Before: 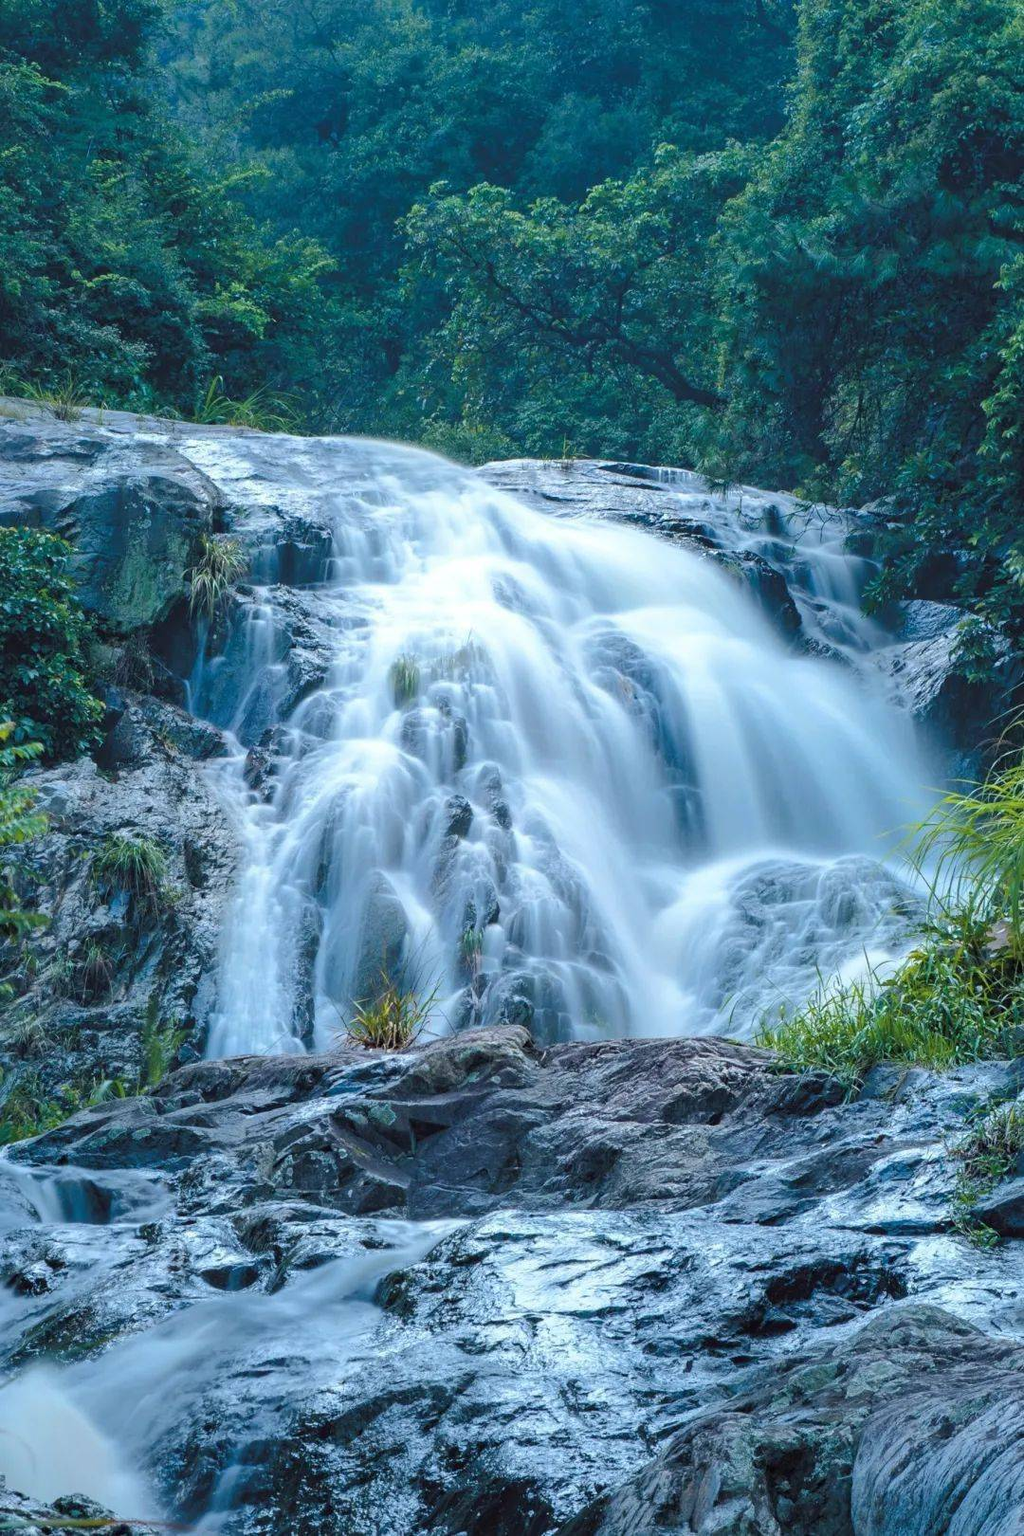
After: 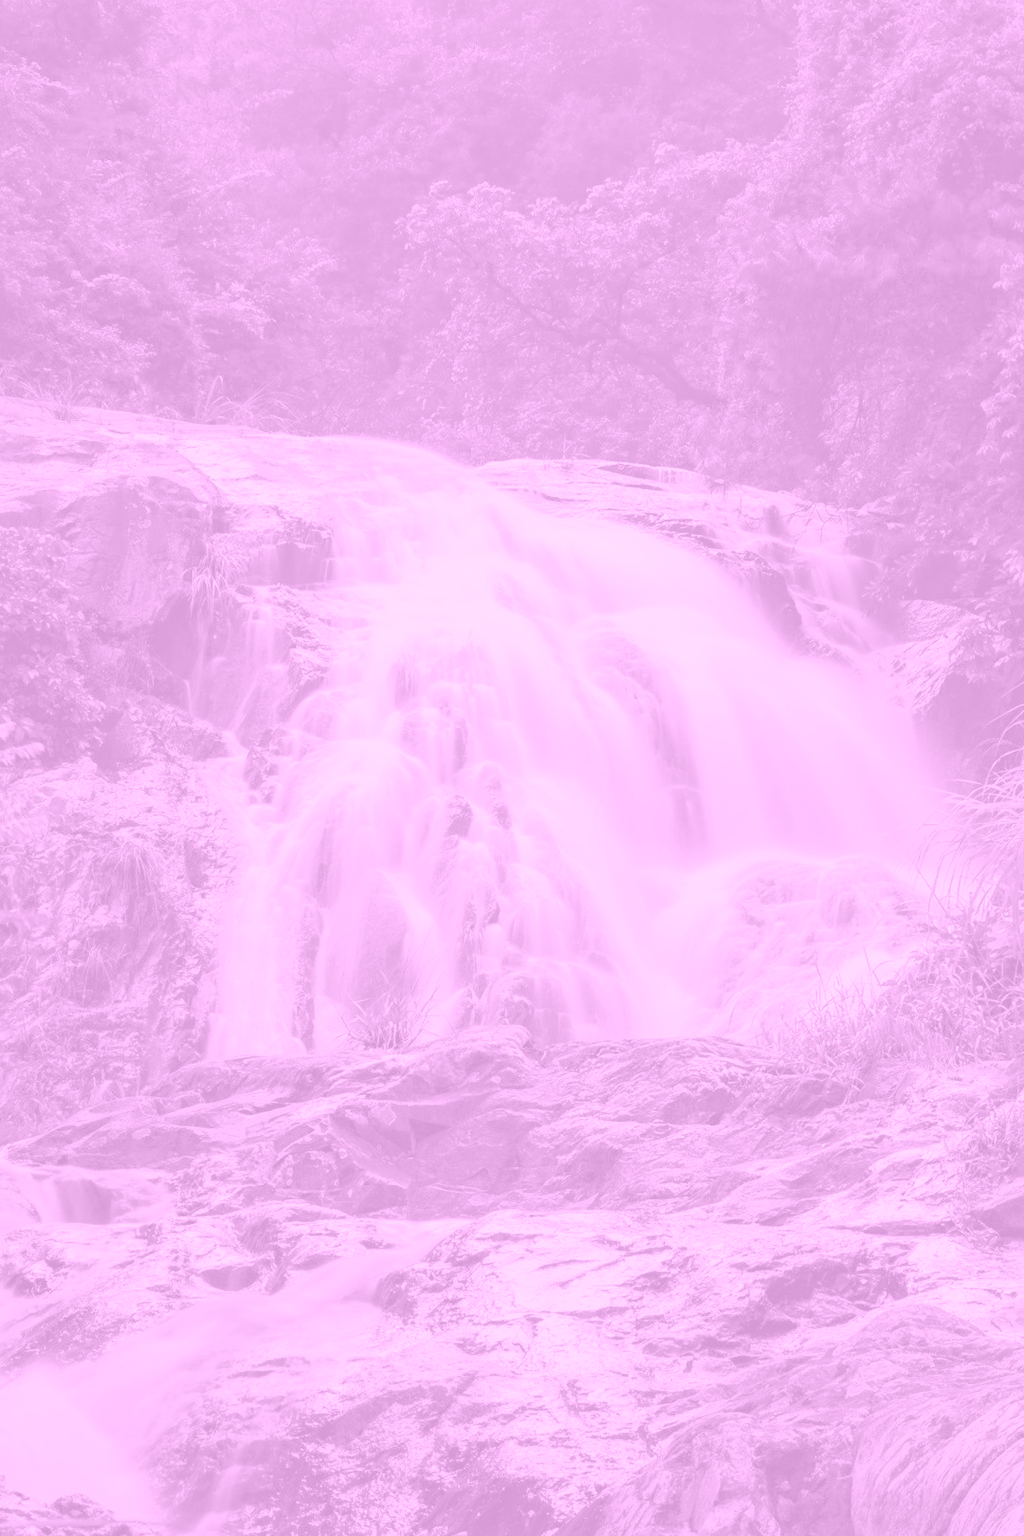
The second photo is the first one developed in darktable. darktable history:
tone equalizer: on, module defaults
colorize: hue 331.2°, saturation 69%, source mix 30.28%, lightness 69.02%, version 1
lowpass: radius 0.1, contrast 0.85, saturation 1.1, unbound 0
